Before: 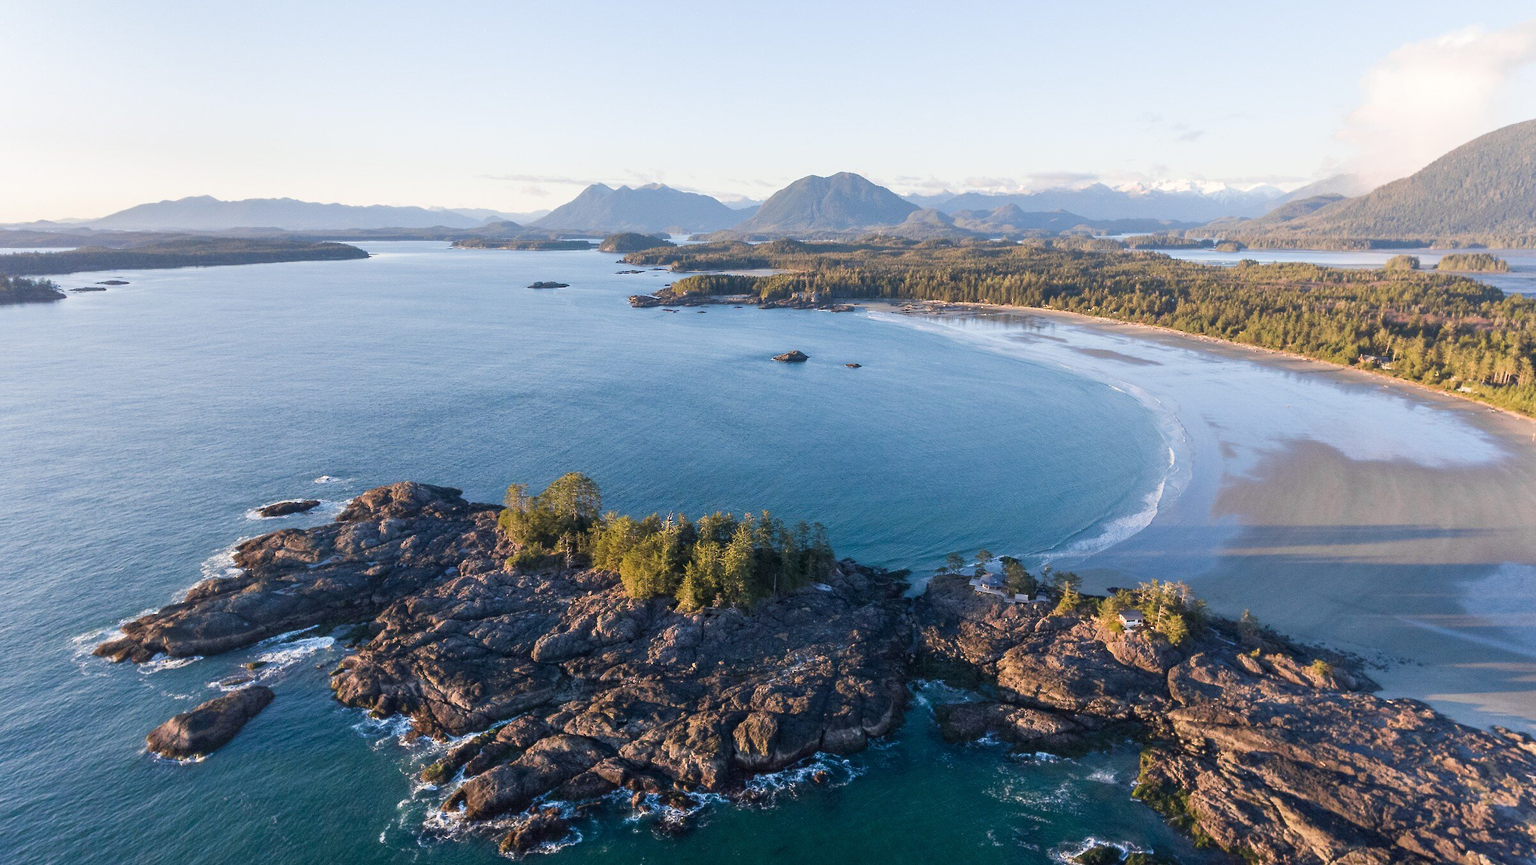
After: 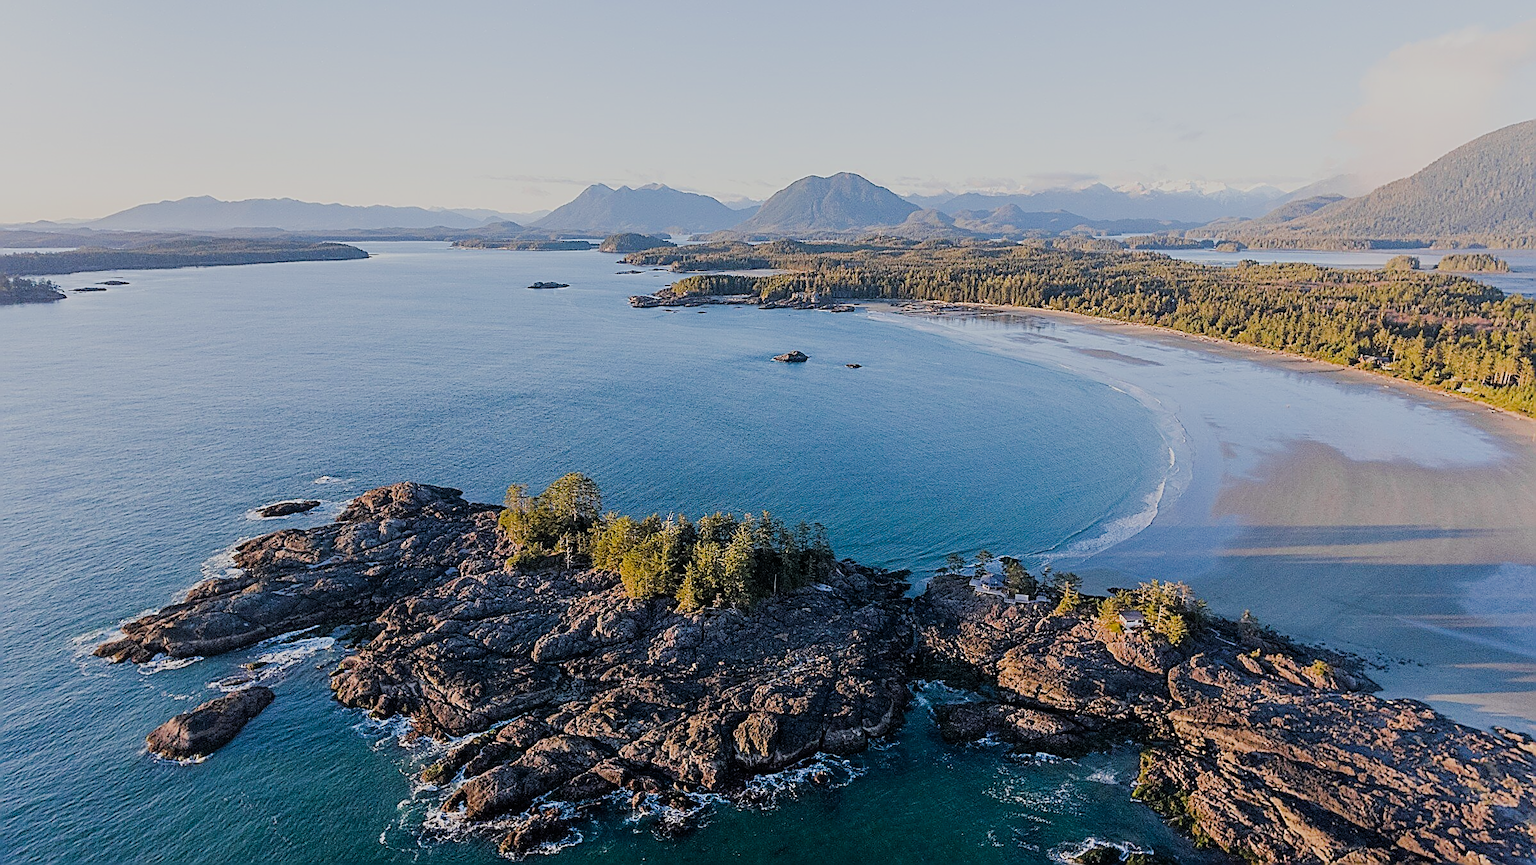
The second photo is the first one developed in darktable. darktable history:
color balance rgb: global offset › luminance 0.244%, linear chroma grading › mid-tones 7.496%, perceptual saturation grading › global saturation 18.699%
sharpen: amount 1.989
filmic rgb: black relative exposure -6.1 EV, white relative exposure 6.98 EV, hardness 2.25
